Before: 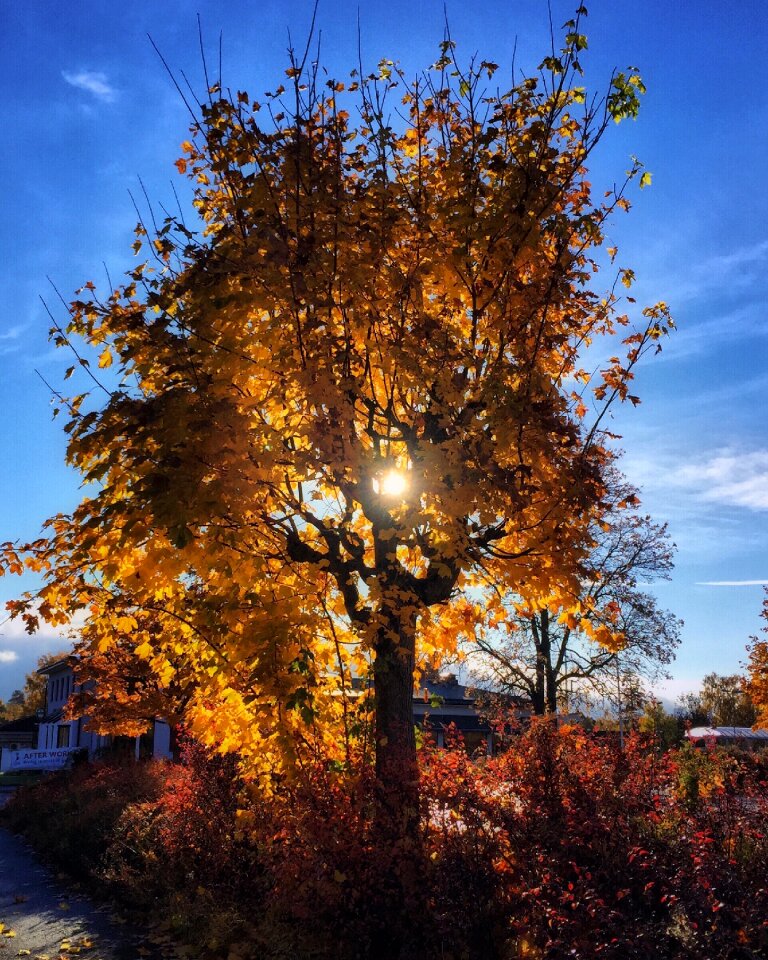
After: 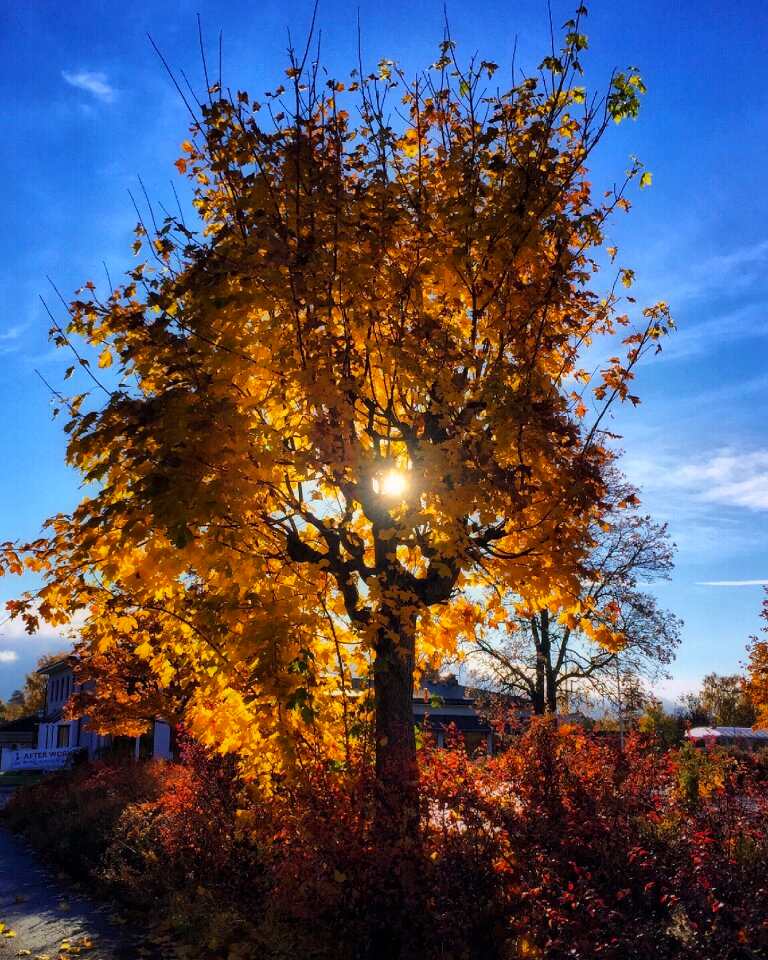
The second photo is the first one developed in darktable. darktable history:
color balance rgb: perceptual saturation grading › global saturation 16.617%, perceptual brilliance grading › global brilliance 2.529%, perceptual brilliance grading › highlights -2.513%, perceptual brilliance grading › shadows 2.887%
contrast brightness saturation: saturation -0.04
